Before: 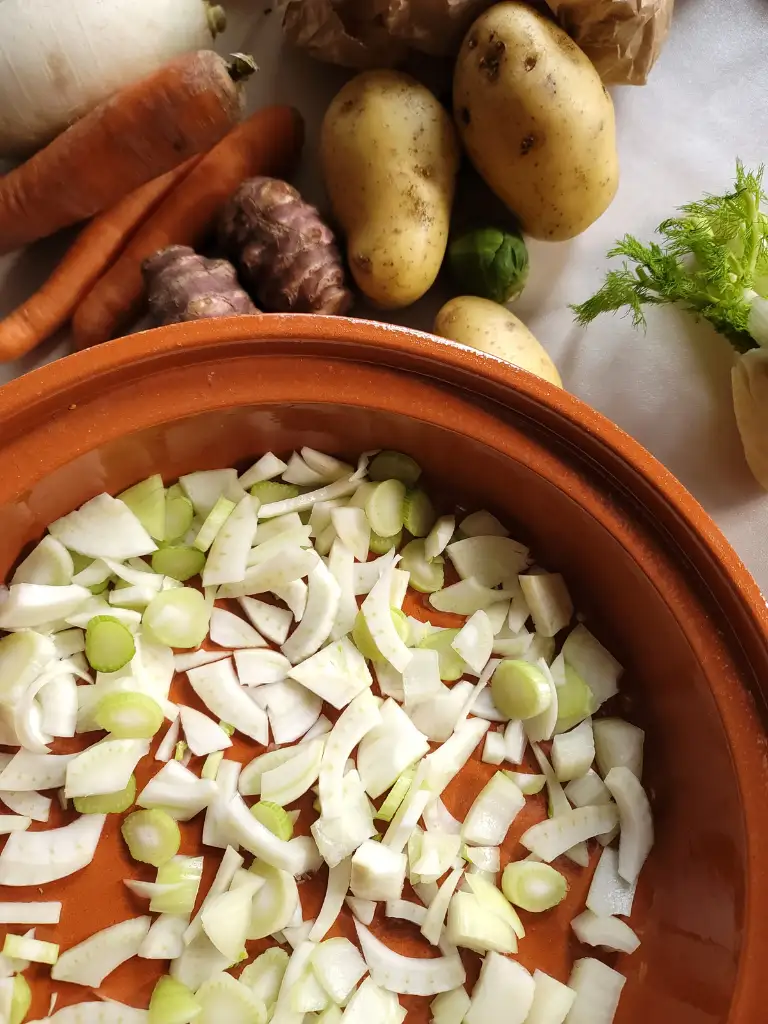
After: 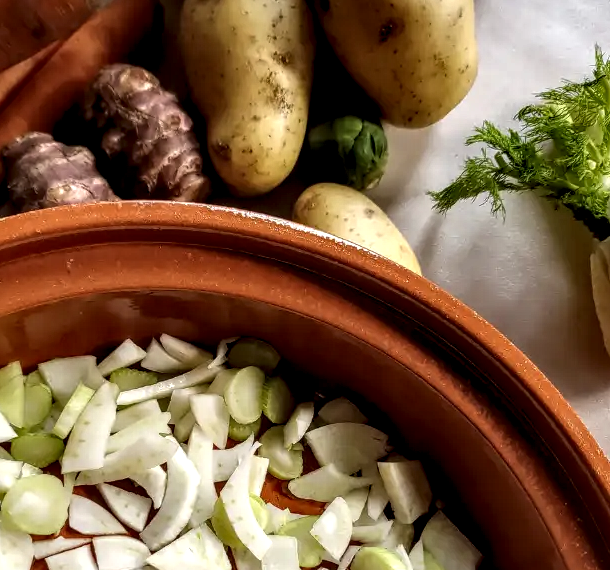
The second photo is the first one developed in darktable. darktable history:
base curve: curves: ch0 [(0, 0) (0.303, 0.277) (1, 1)]
local contrast: highlights 19%, detail 186%
crop: left 18.38%, top 11.092%, right 2.134%, bottom 33.217%
exposure: exposure -0.177 EV, compensate highlight preservation false
